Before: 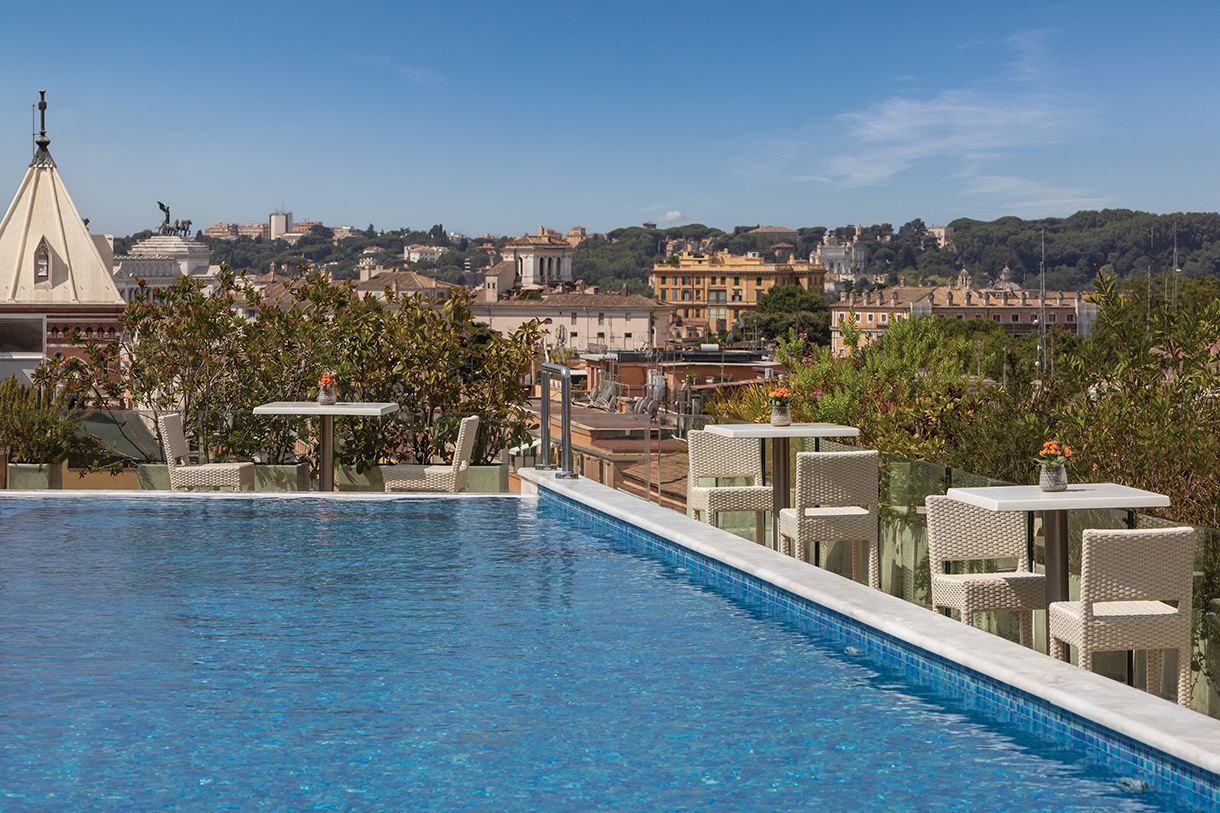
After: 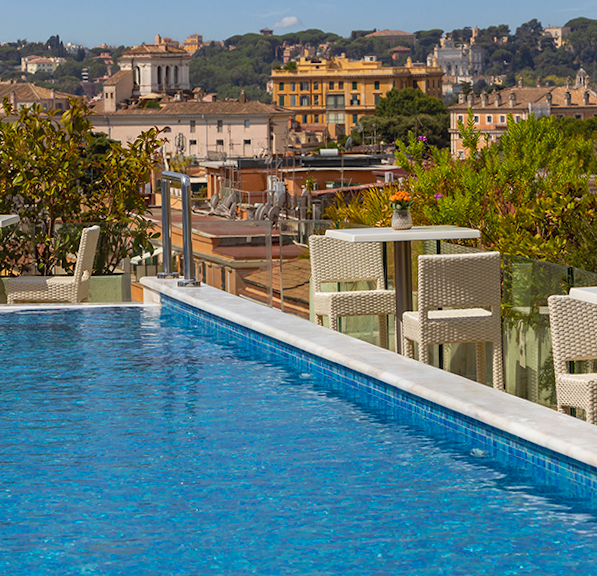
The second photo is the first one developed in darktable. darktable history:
rotate and perspective: rotation -1.24°, automatic cropping off
crop: left 31.379%, top 24.658%, right 20.326%, bottom 6.628%
color balance rgb: perceptual saturation grading › global saturation 25%, global vibrance 20%
